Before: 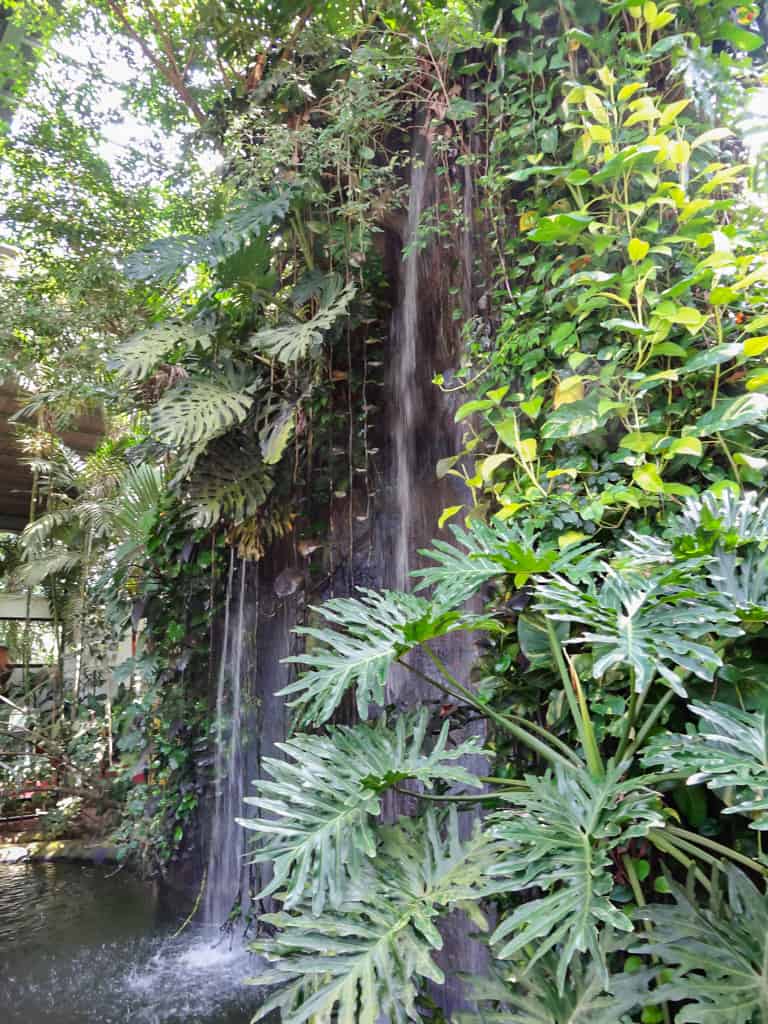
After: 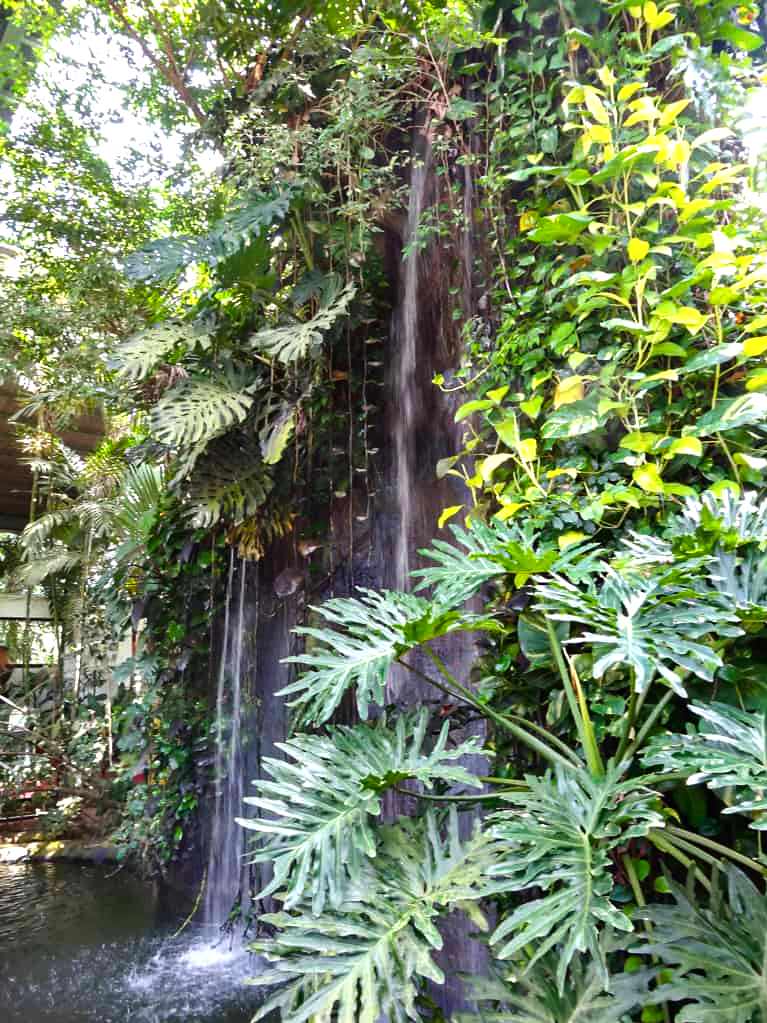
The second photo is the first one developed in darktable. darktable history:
color balance rgb: linear chroma grading › global chroma 16.62%, perceptual saturation grading › highlights -8.63%, perceptual saturation grading › mid-tones 18.66%, perceptual saturation grading › shadows 28.49%, perceptual brilliance grading › highlights 14.22%, perceptual brilliance grading › shadows -18.96%, global vibrance 27.71%
color correction: saturation 0.85
crop and rotate: left 0.126%
